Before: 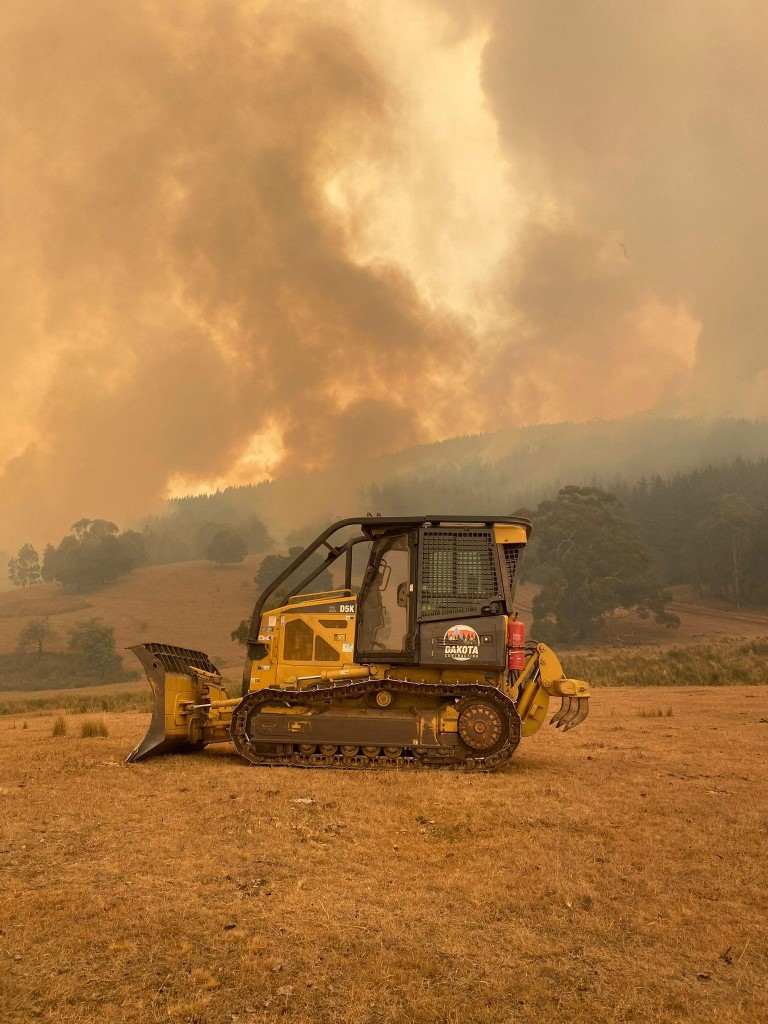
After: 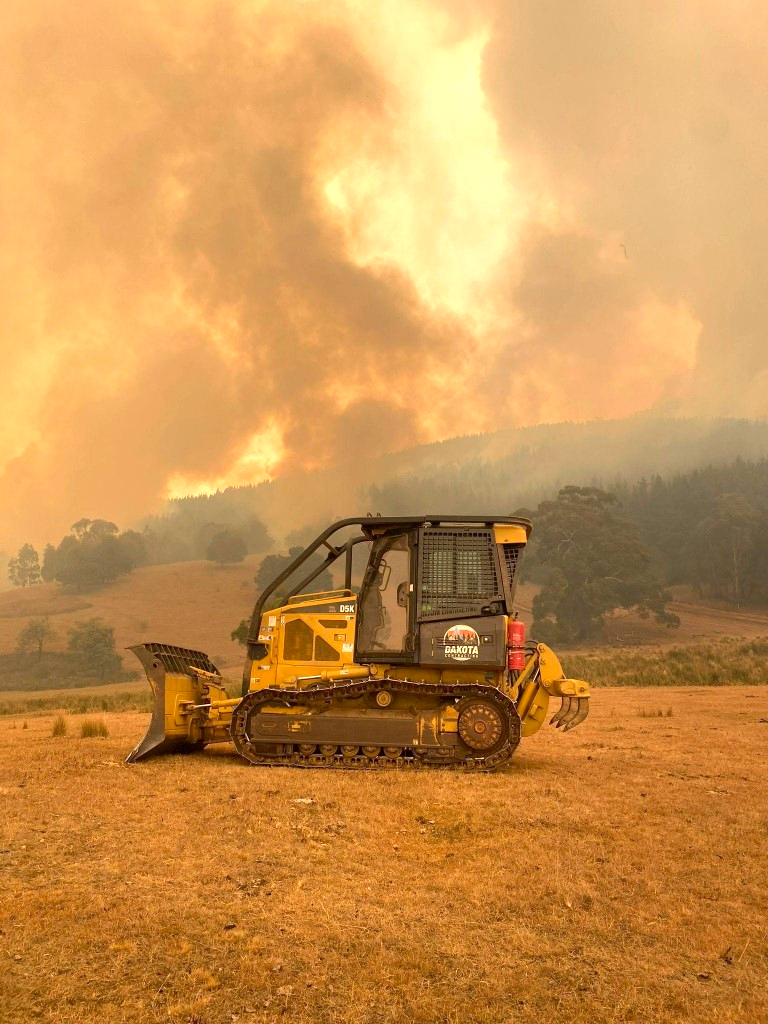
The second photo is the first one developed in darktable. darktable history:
exposure: black level correction 0.001, exposure 0.5 EV, compensate exposure bias true, compensate highlight preservation false
color zones: curves: ch1 [(0, 0.523) (0.143, 0.545) (0.286, 0.52) (0.429, 0.506) (0.571, 0.503) (0.714, 0.503) (0.857, 0.508) (1, 0.523)]
